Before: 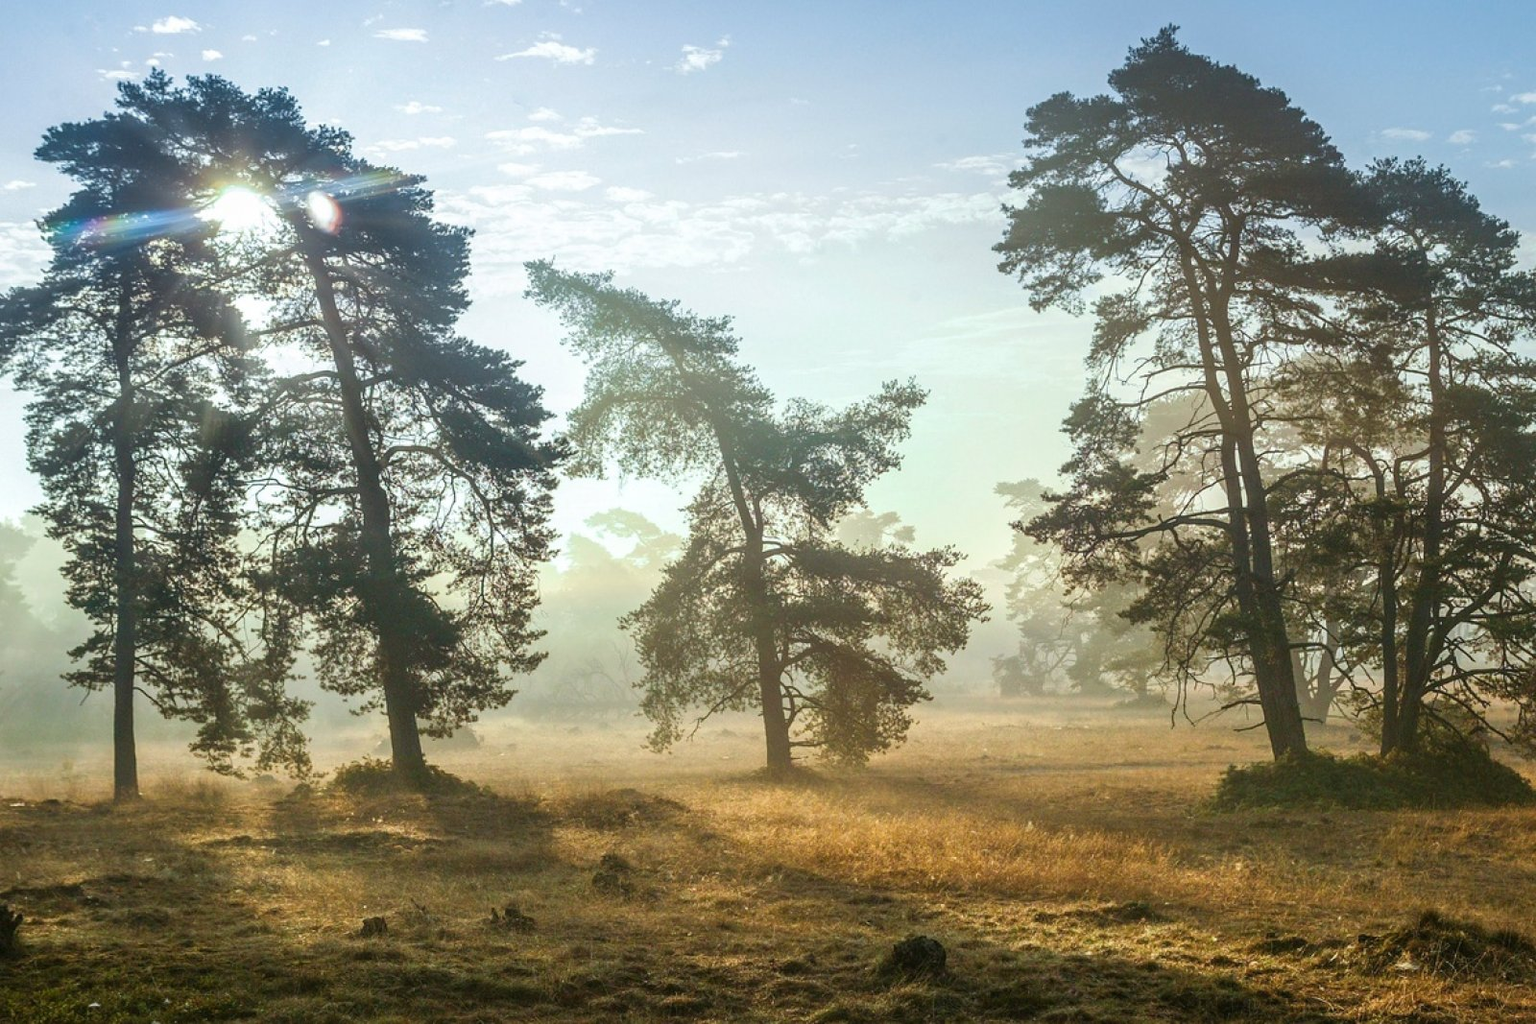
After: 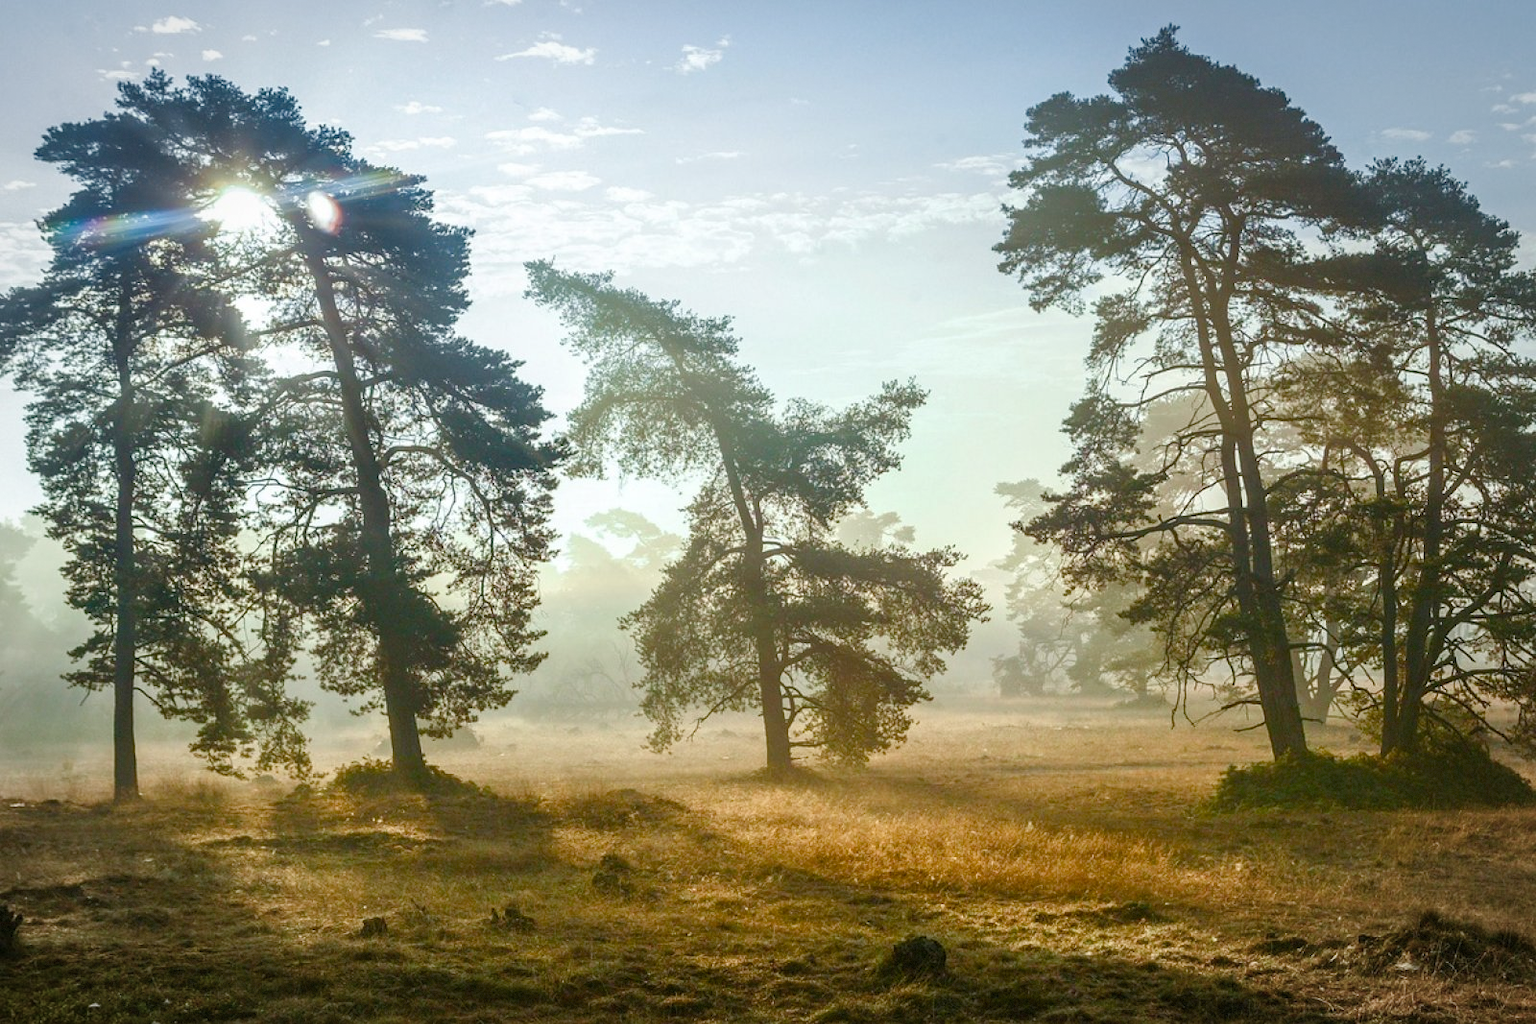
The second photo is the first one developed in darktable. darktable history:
vignetting: fall-off start 78.55%, brightness -0.192, saturation -0.296, width/height ratio 1.328, dithering 8-bit output, unbound false
color balance rgb: shadows fall-off 102.302%, perceptual saturation grading › global saturation 20%, perceptual saturation grading › highlights -49.557%, perceptual saturation grading › shadows 26.225%, mask middle-gray fulcrum 23.011%, global vibrance 20%
